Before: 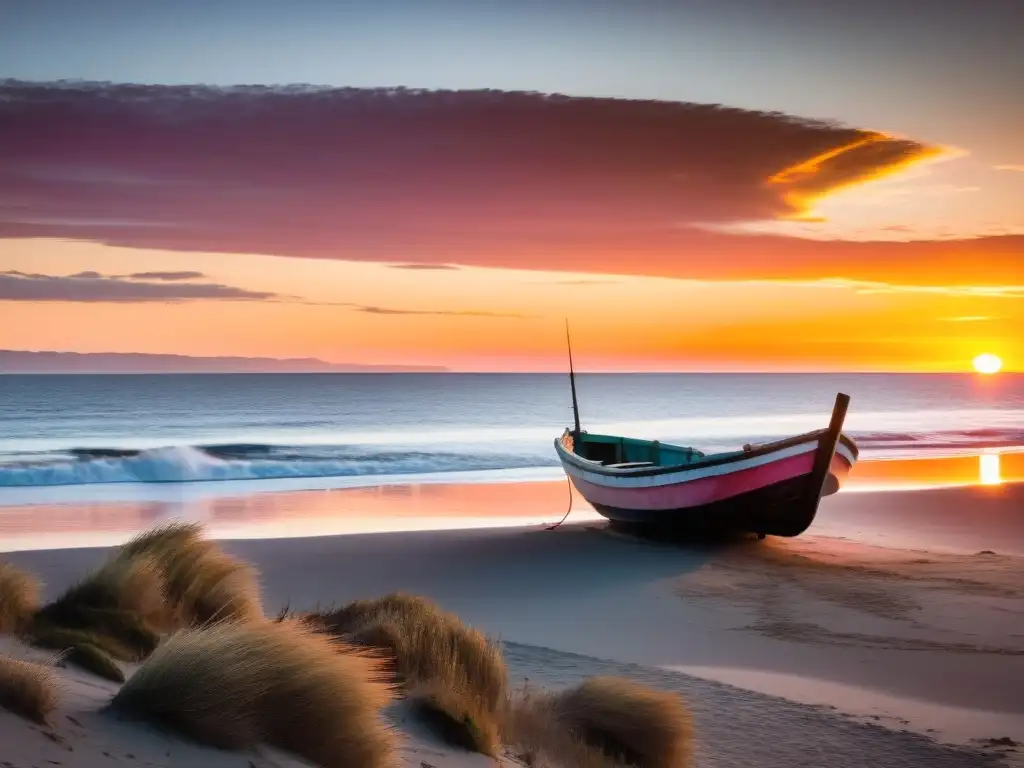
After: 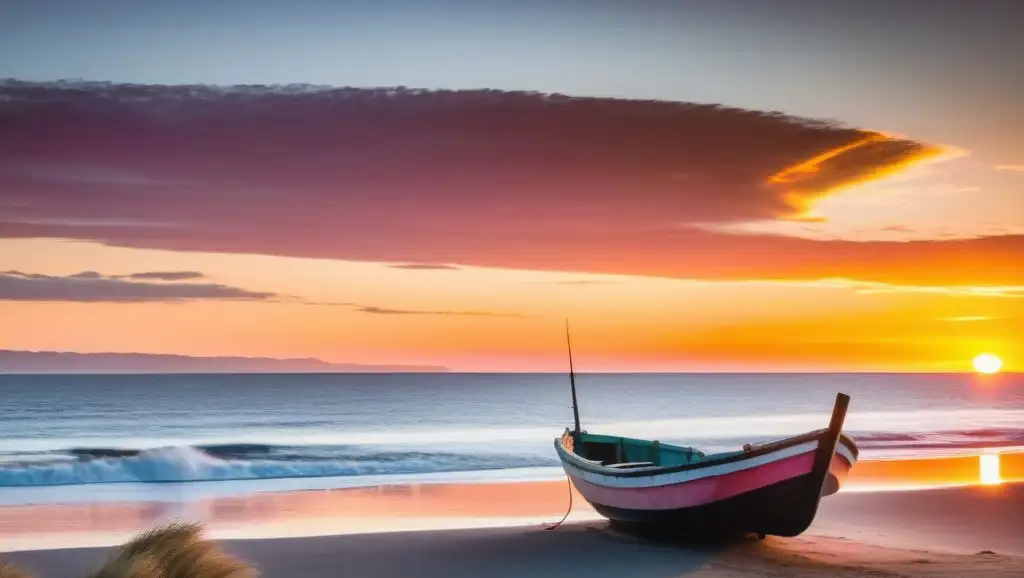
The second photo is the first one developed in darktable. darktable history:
crop: bottom 24.708%
local contrast: detail 109%
exposure: compensate highlight preservation false
